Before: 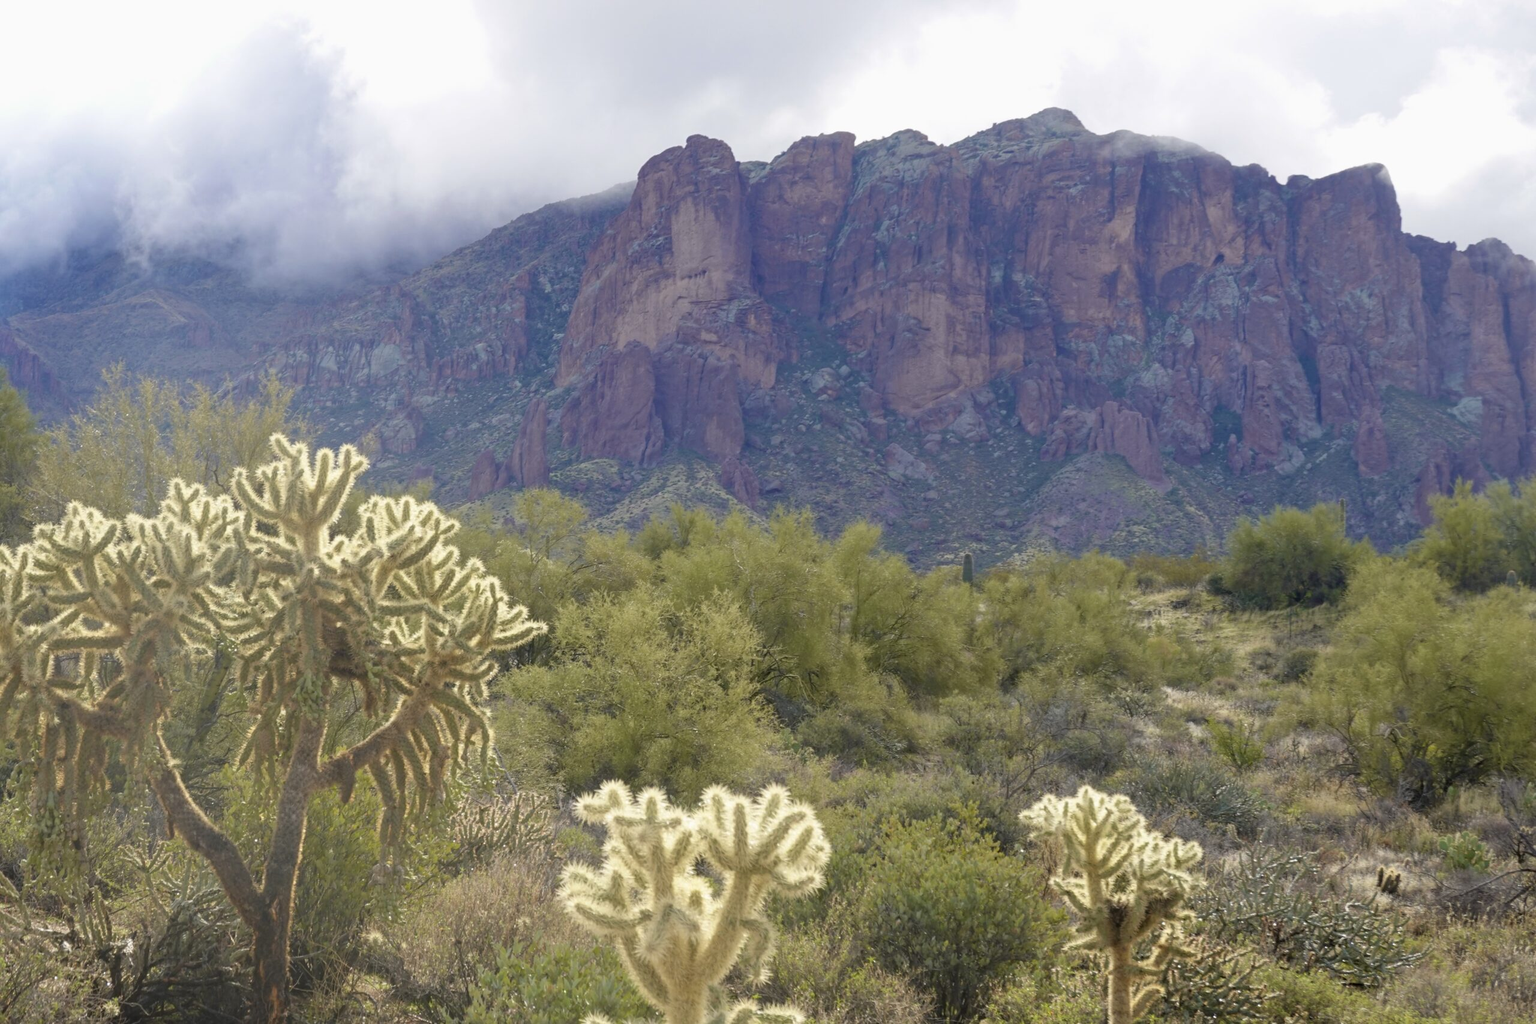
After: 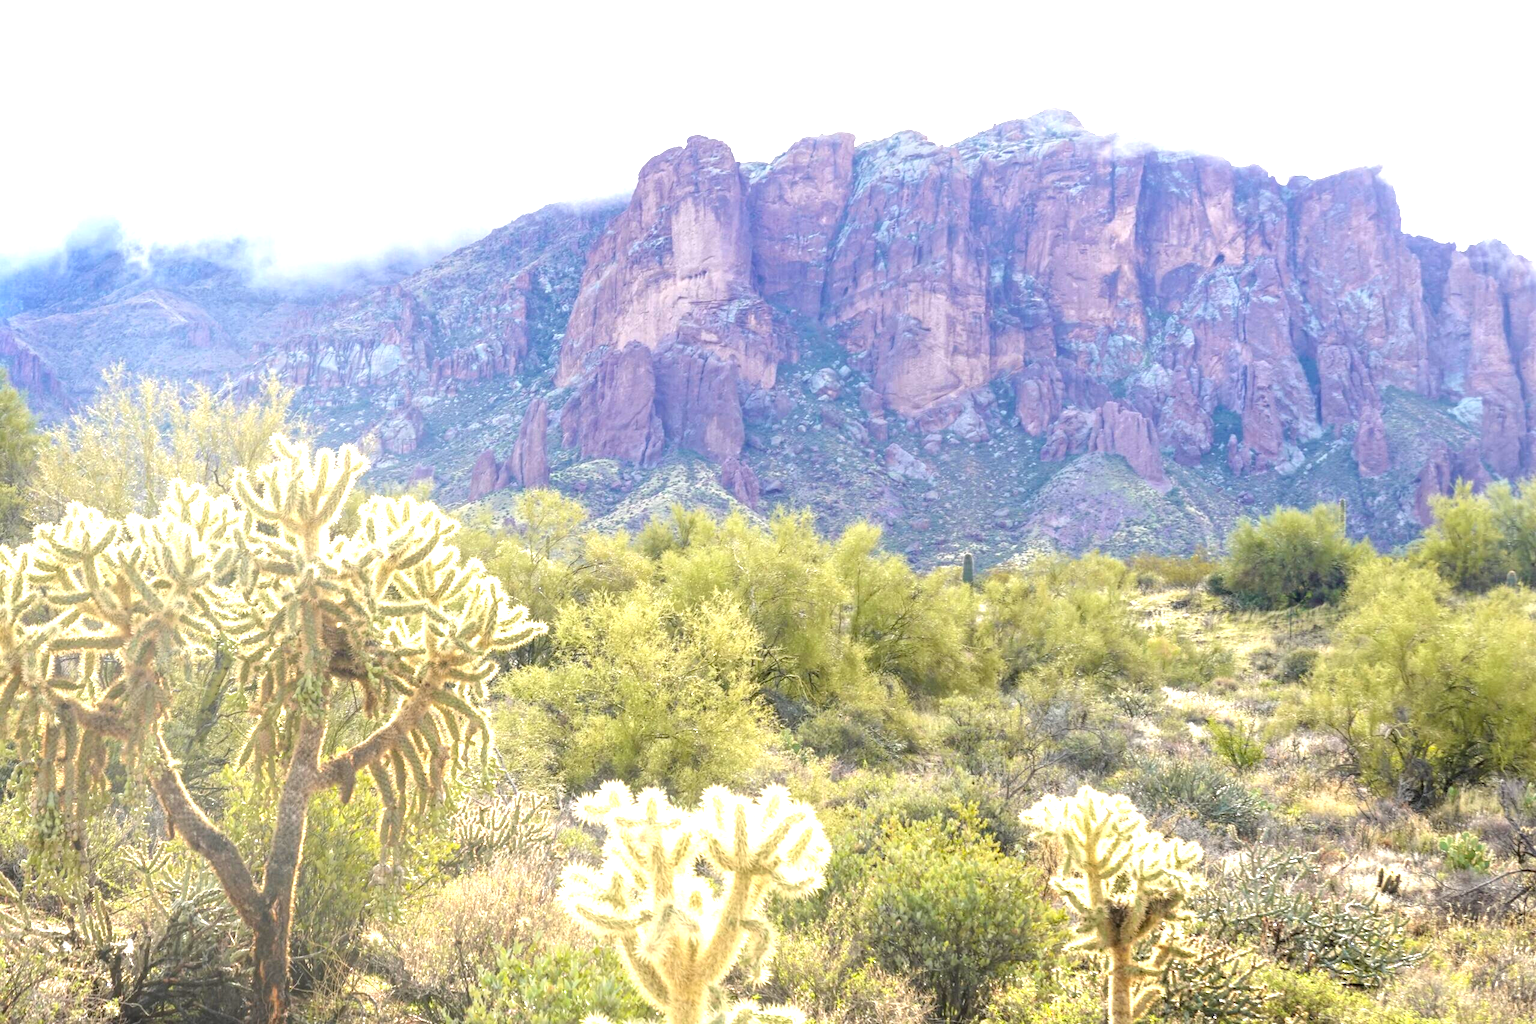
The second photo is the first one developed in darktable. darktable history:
local contrast: on, module defaults
exposure: black level correction 0, exposure 1.515 EV, compensate exposure bias true, compensate highlight preservation false
